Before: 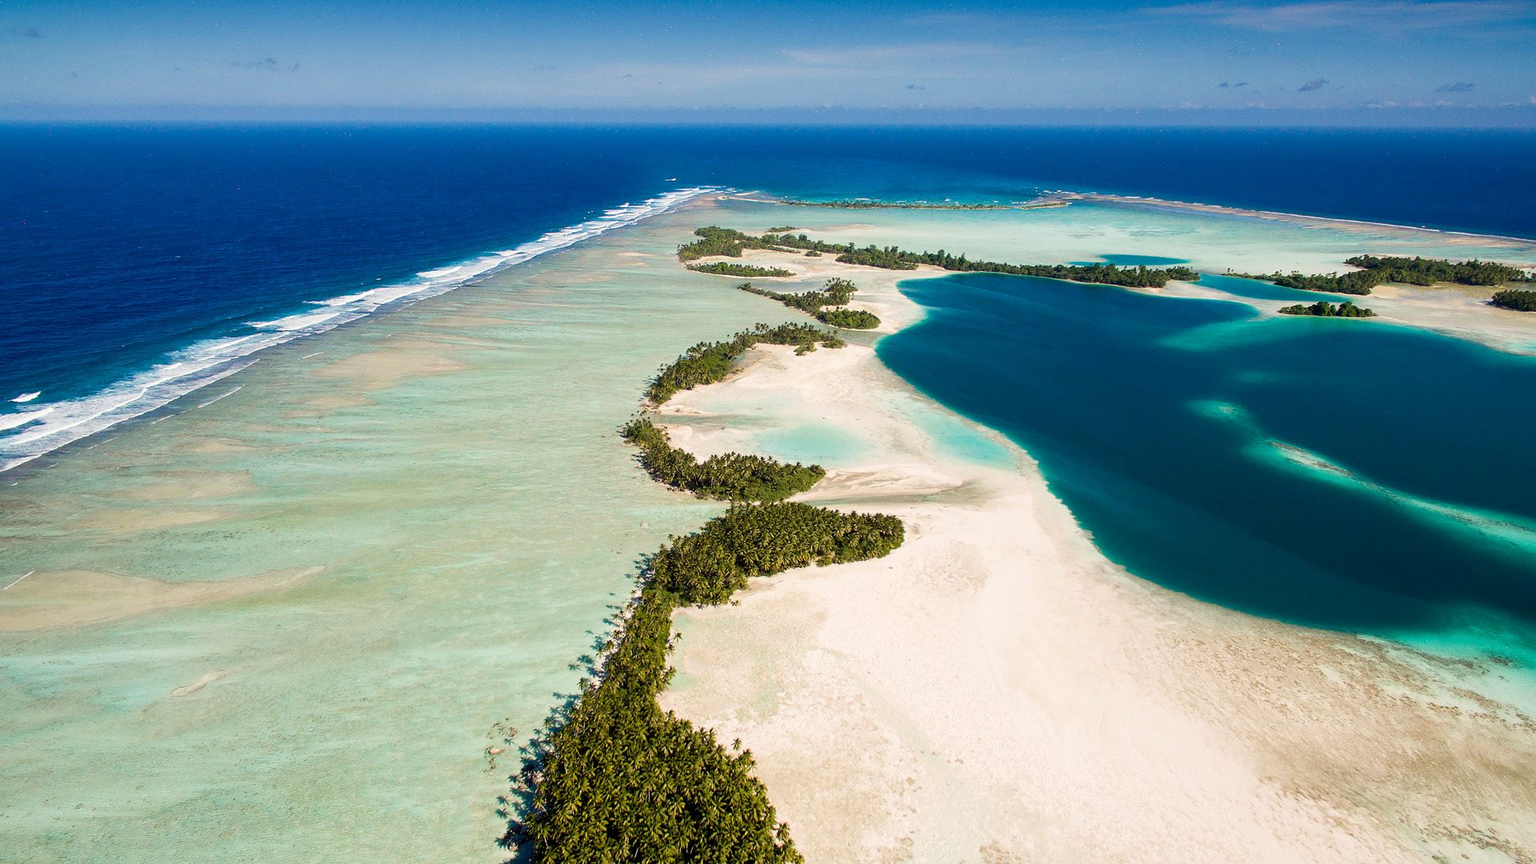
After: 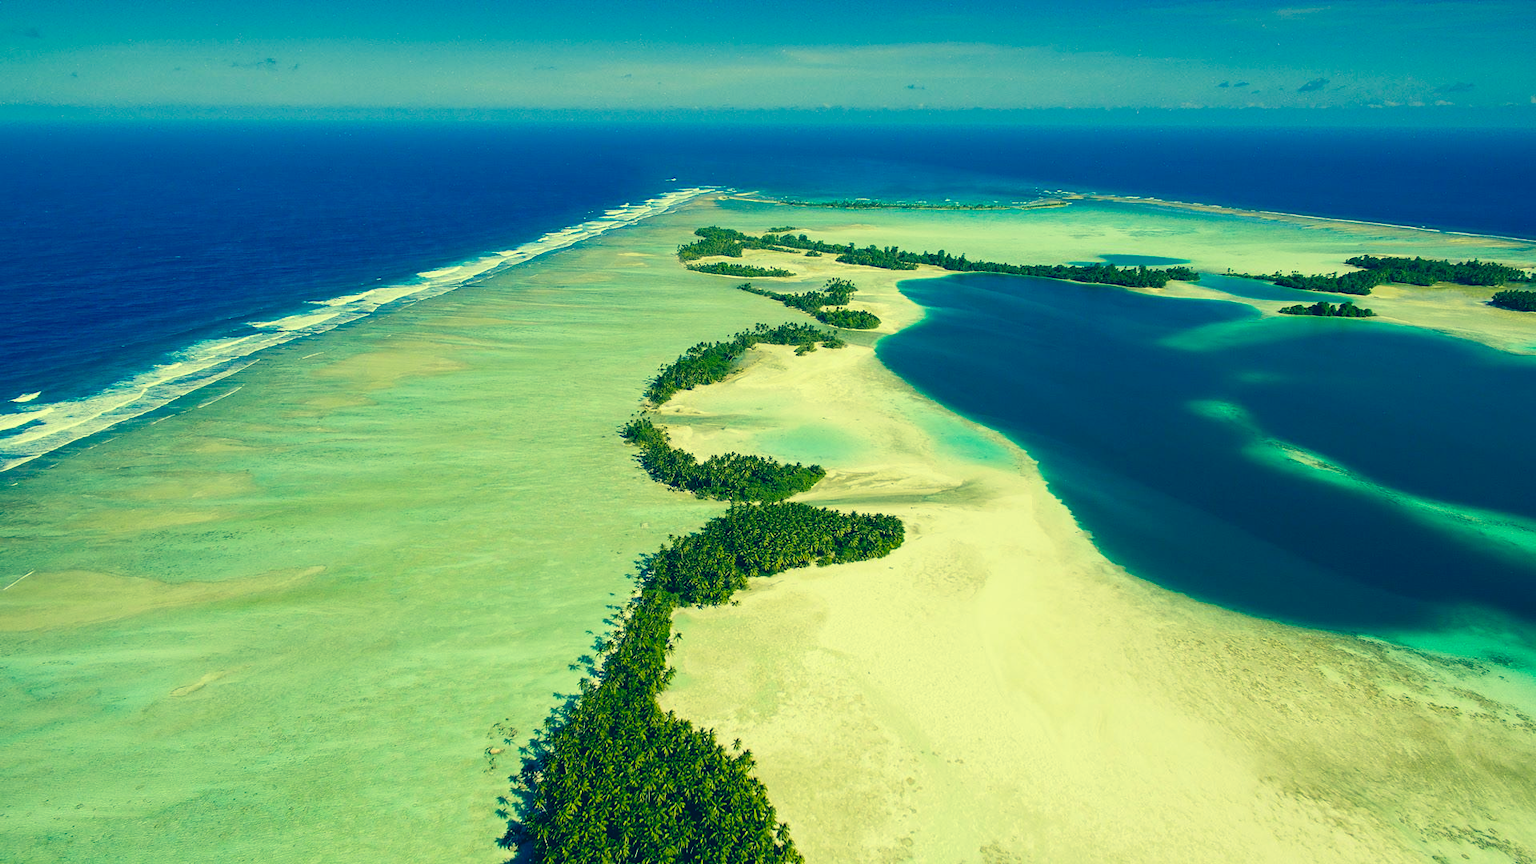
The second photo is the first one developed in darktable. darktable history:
white balance: emerald 1
color correction: highlights a* -15.58, highlights b* 40, shadows a* -40, shadows b* -26.18
